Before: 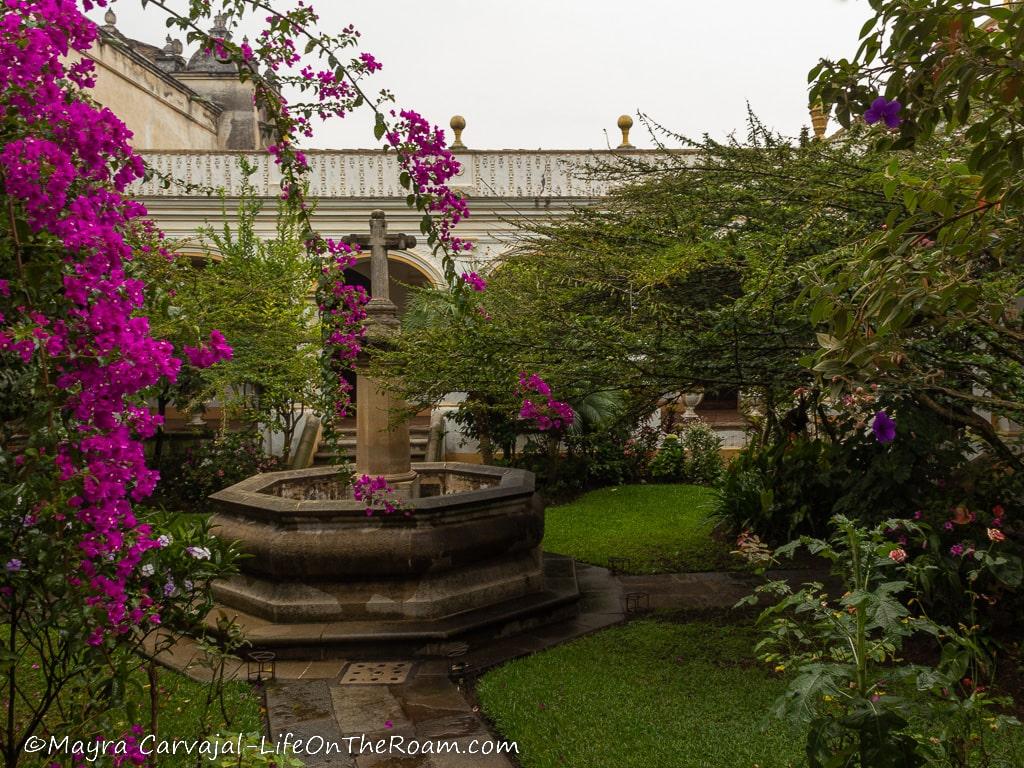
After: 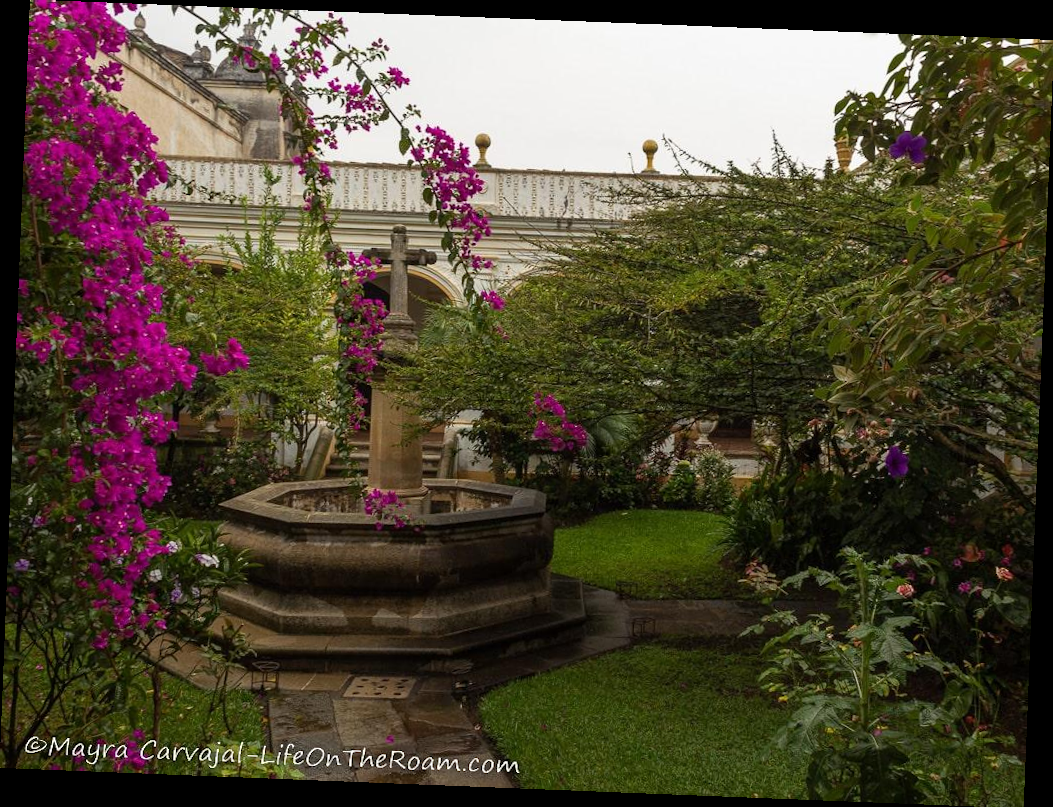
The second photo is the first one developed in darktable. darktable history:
rotate and perspective: rotation 2.27°, automatic cropping off
white balance: emerald 1
